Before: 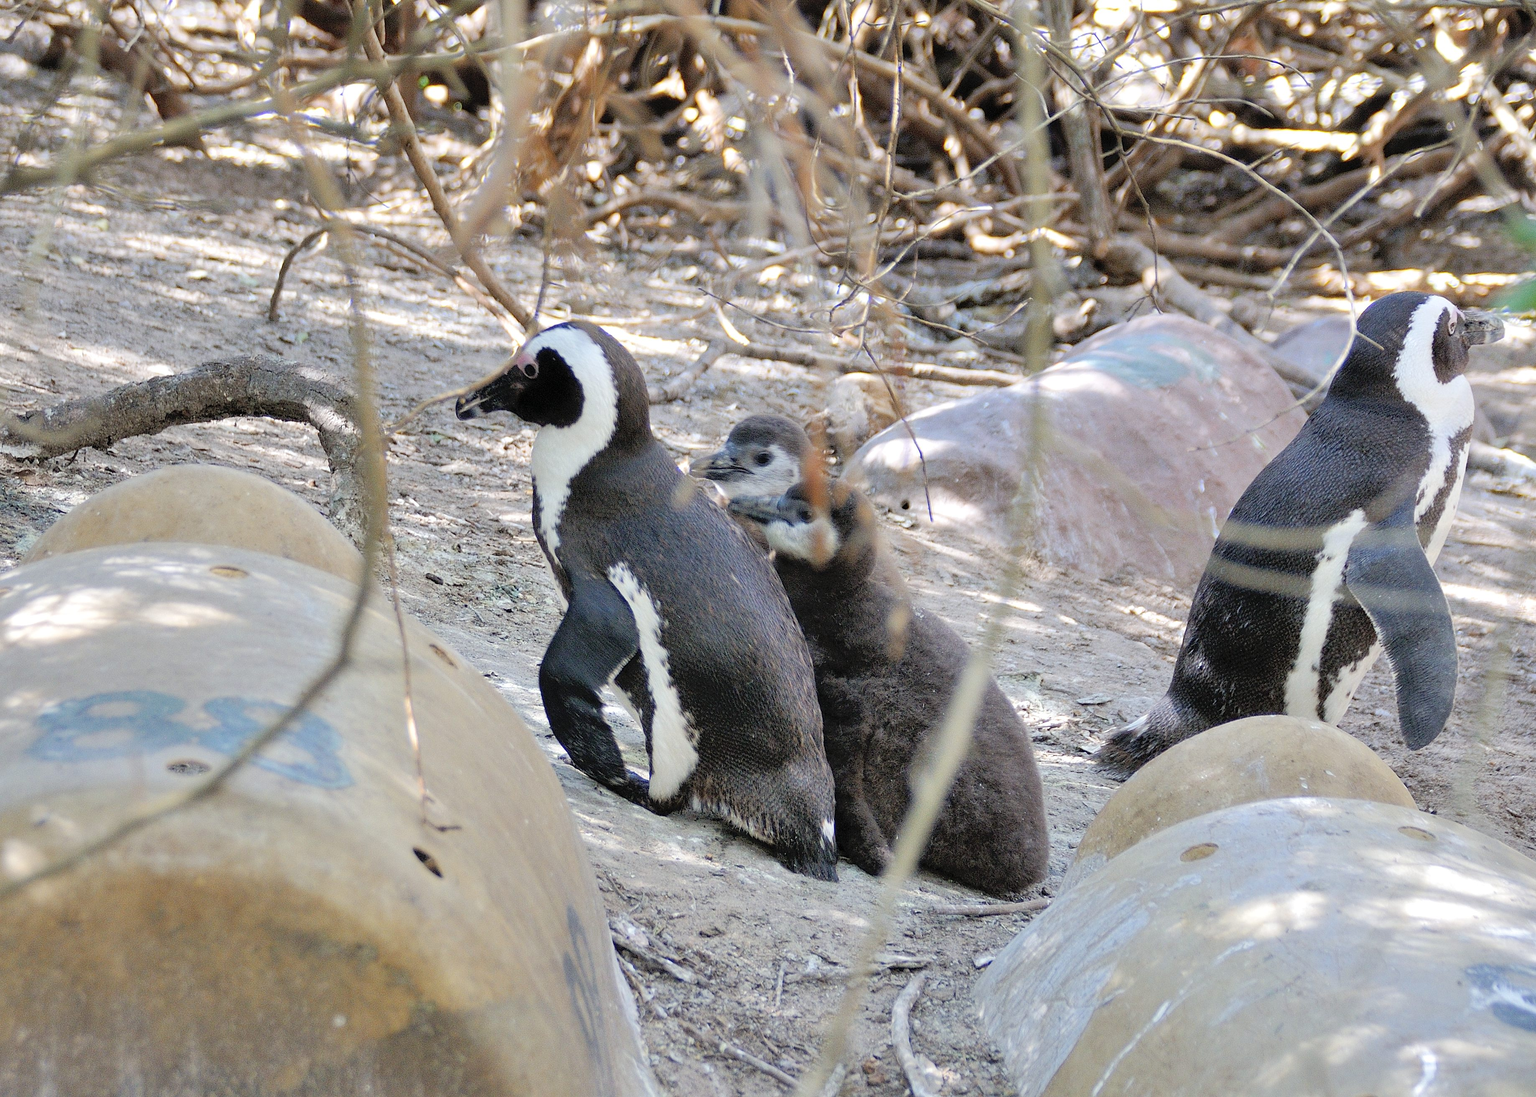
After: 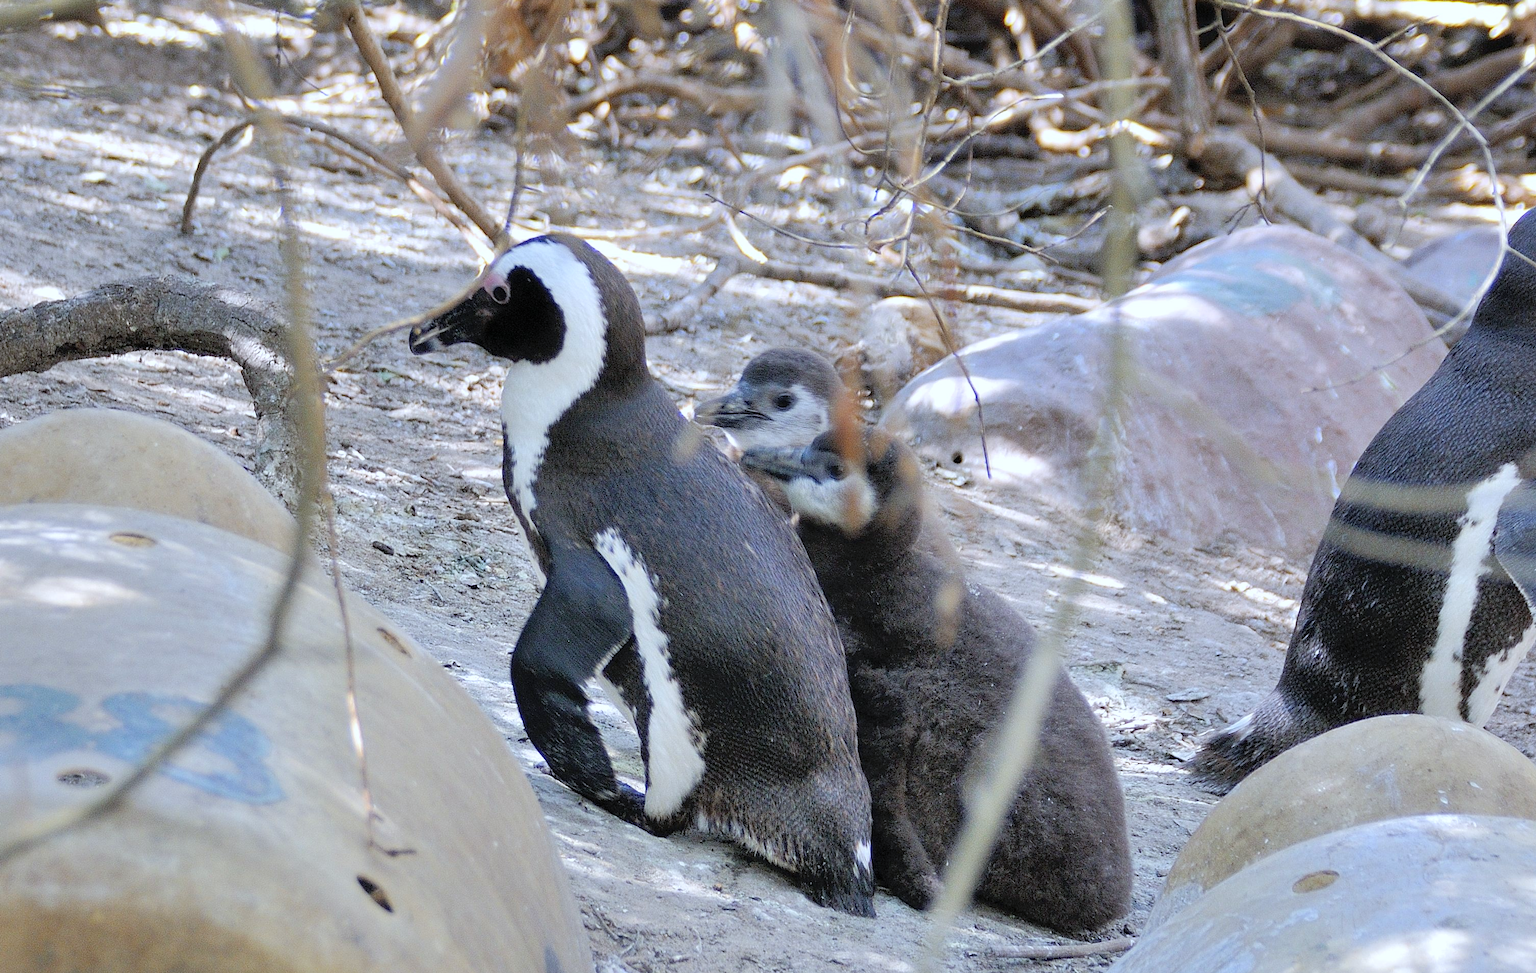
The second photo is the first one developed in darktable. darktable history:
crop: left 7.856%, top 11.836%, right 10.12%, bottom 15.387%
white balance: red 0.954, blue 1.079
